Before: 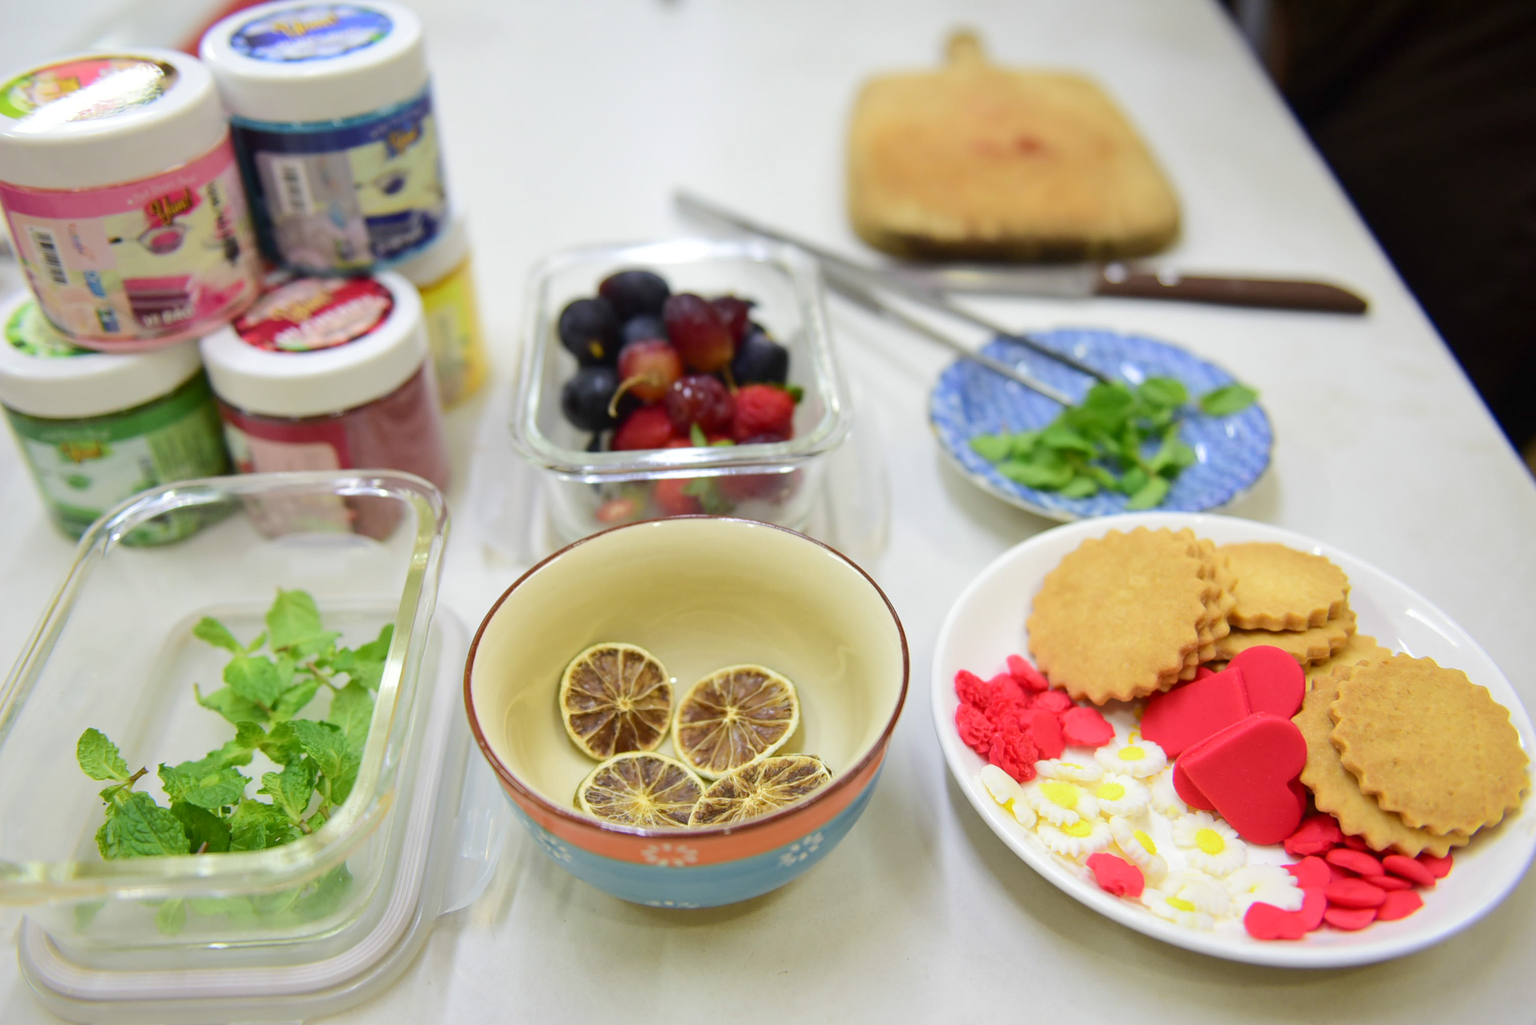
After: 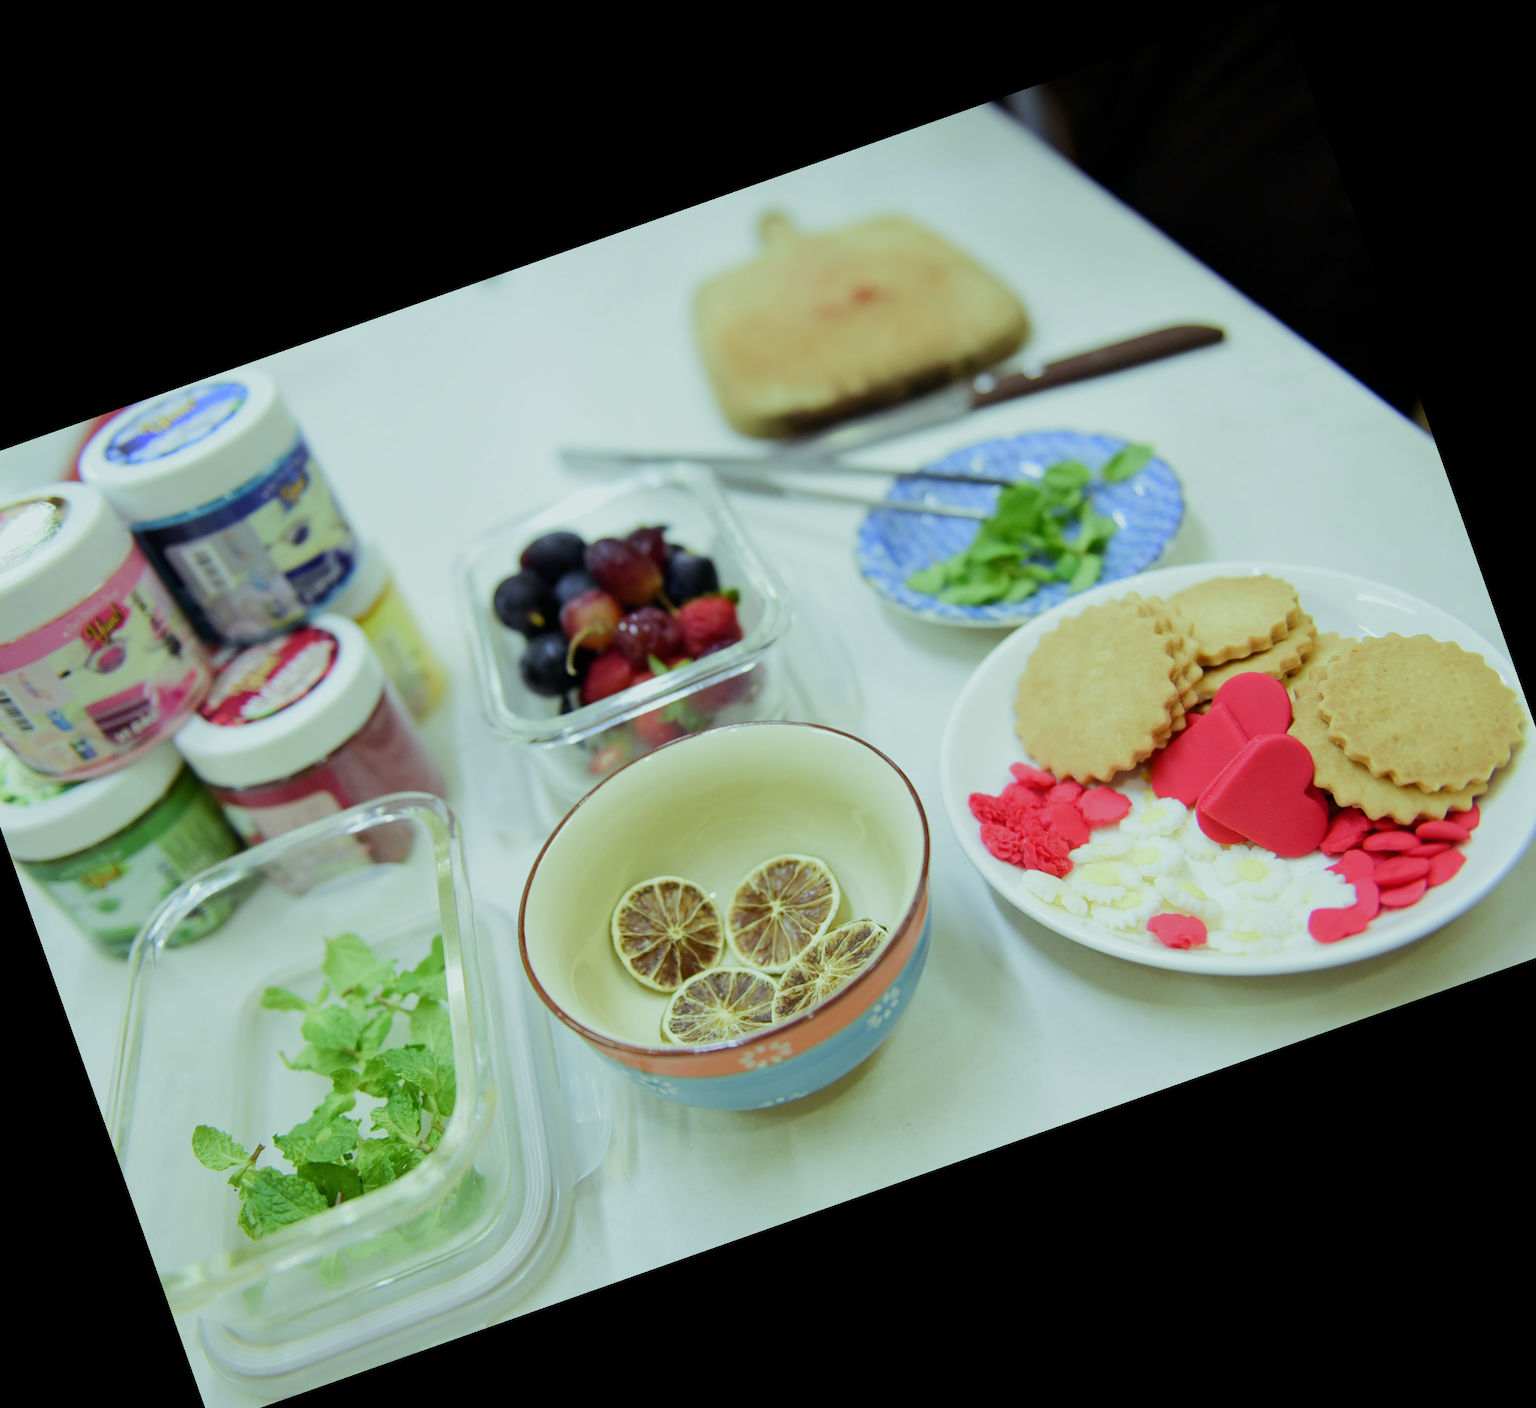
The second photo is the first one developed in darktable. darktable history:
crop and rotate: angle 19.43°, left 6.812%, right 4.125%, bottom 1.087%
filmic rgb: middle gray luminance 18.42%, black relative exposure -11.25 EV, white relative exposure 3.75 EV, threshold 6 EV, target black luminance 0%, hardness 5.87, latitude 57.4%, contrast 0.963, shadows ↔ highlights balance 49.98%, add noise in highlights 0, preserve chrominance luminance Y, color science v3 (2019), use custom middle-gray values true, iterations of high-quality reconstruction 0, contrast in highlights soft, enable highlight reconstruction true
color balance: mode lift, gamma, gain (sRGB), lift [0.997, 0.979, 1.021, 1.011], gamma [1, 1.084, 0.916, 0.998], gain [1, 0.87, 1.13, 1.101], contrast 4.55%, contrast fulcrum 38.24%, output saturation 104.09%
tone equalizer: on, module defaults
